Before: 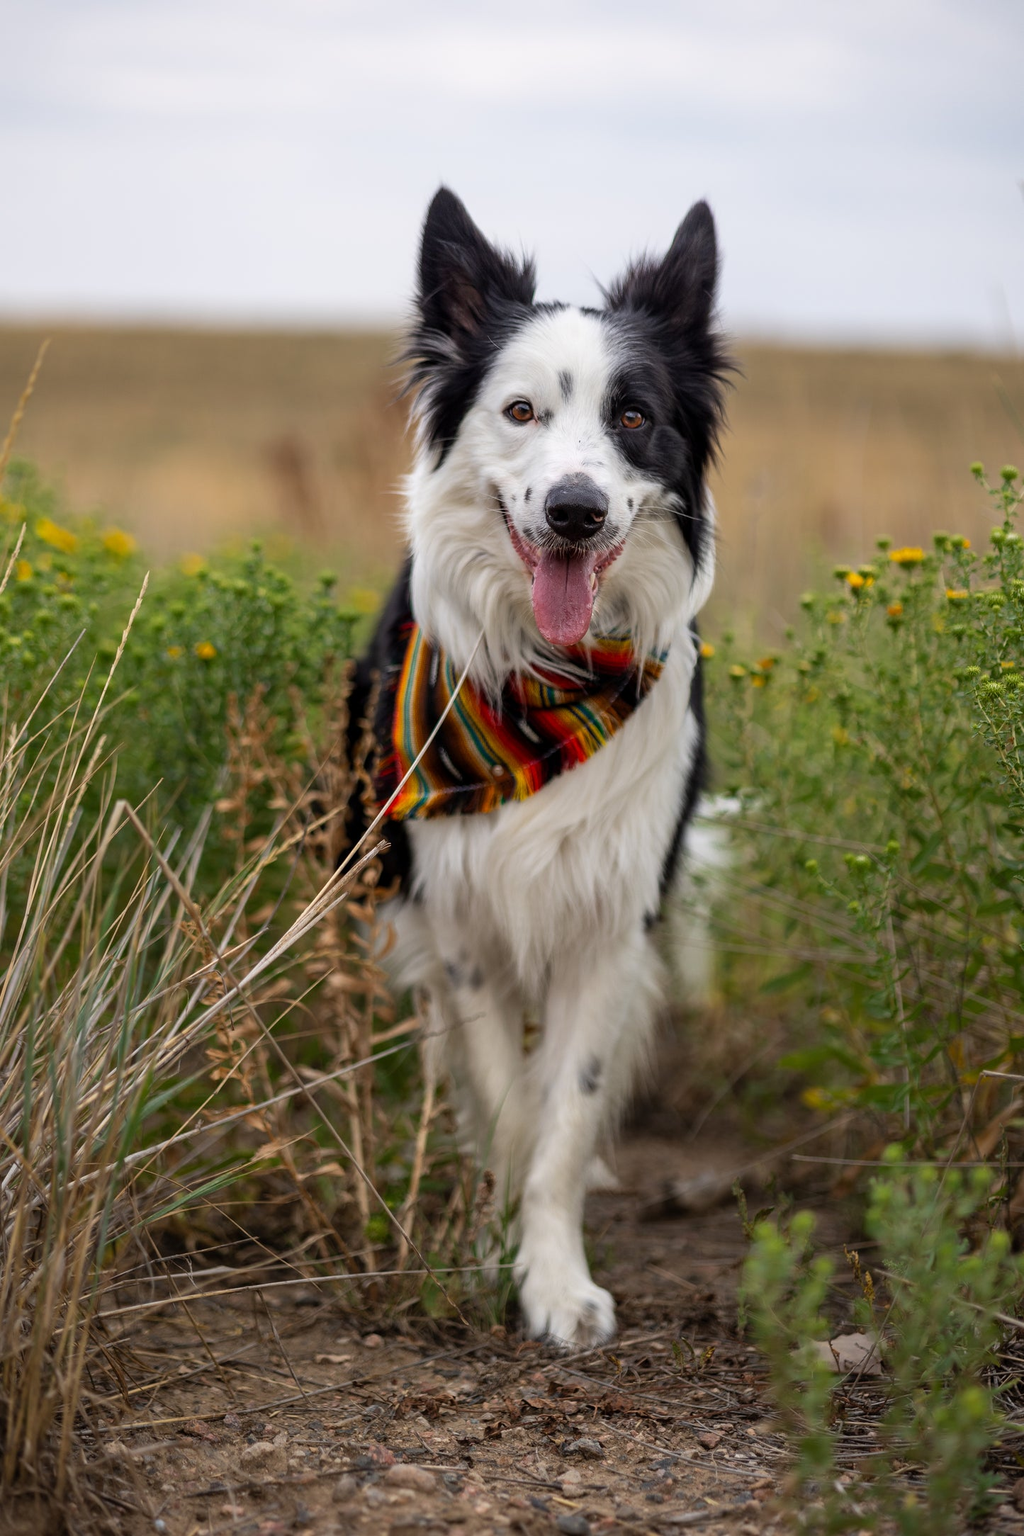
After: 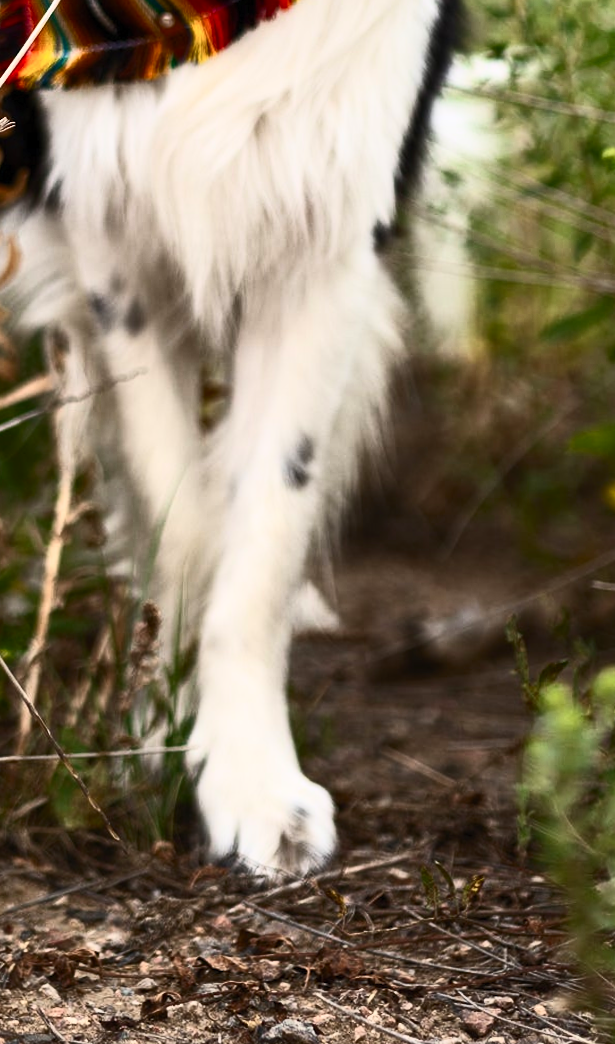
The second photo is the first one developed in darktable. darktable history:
contrast brightness saturation: contrast 0.62, brightness 0.34, saturation 0.14
crop: left 35.976%, top 45.819%, right 18.162%, bottom 5.807%
rotate and perspective: rotation 0.215°, lens shift (vertical) -0.139, crop left 0.069, crop right 0.939, crop top 0.002, crop bottom 0.996
